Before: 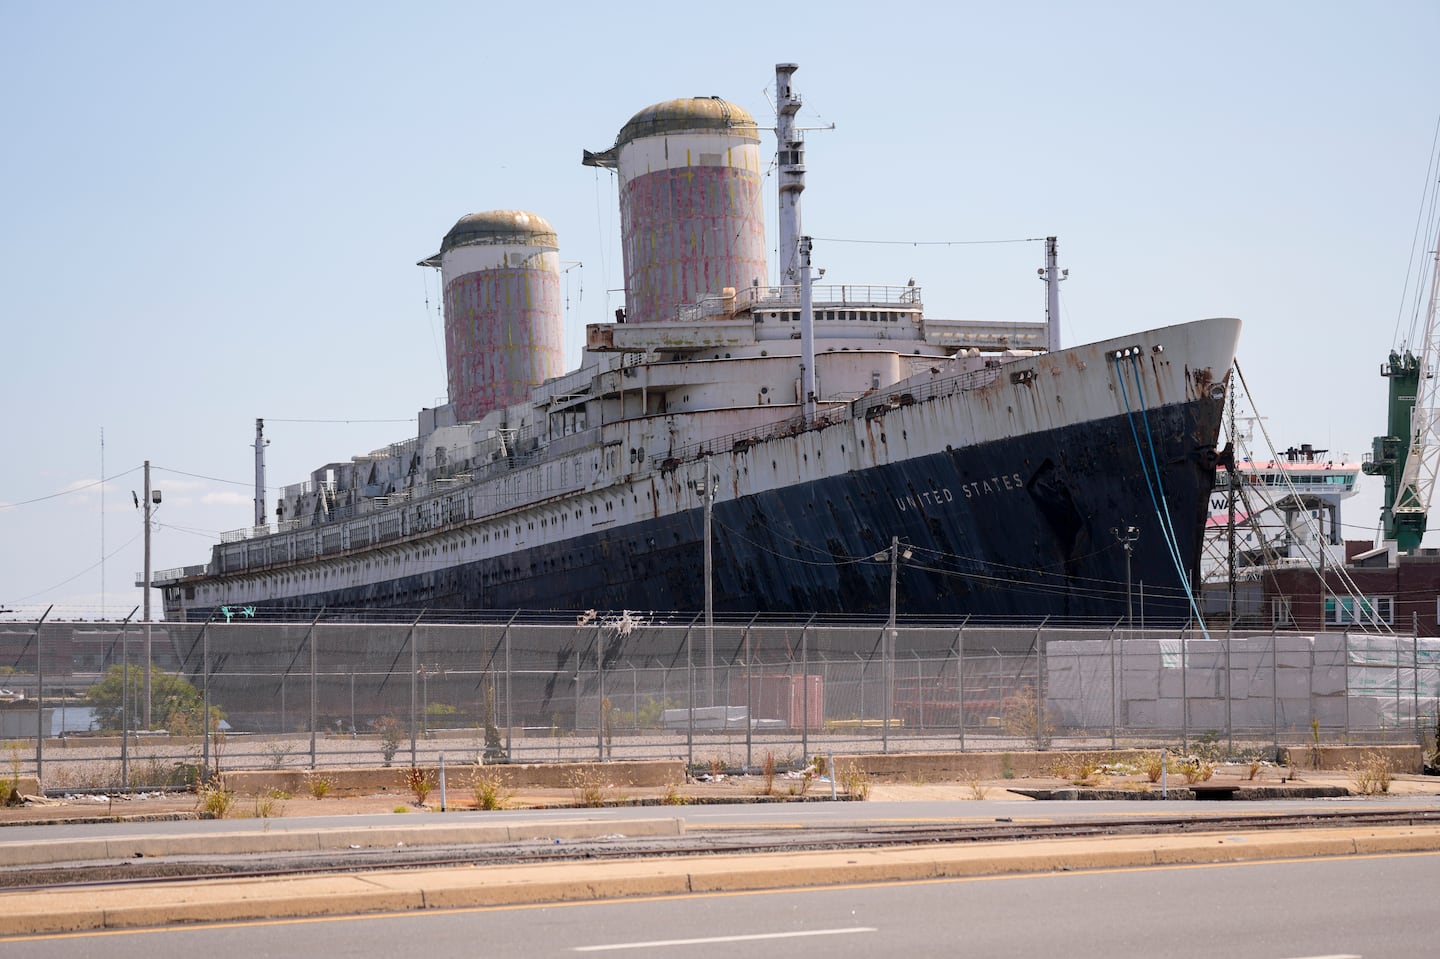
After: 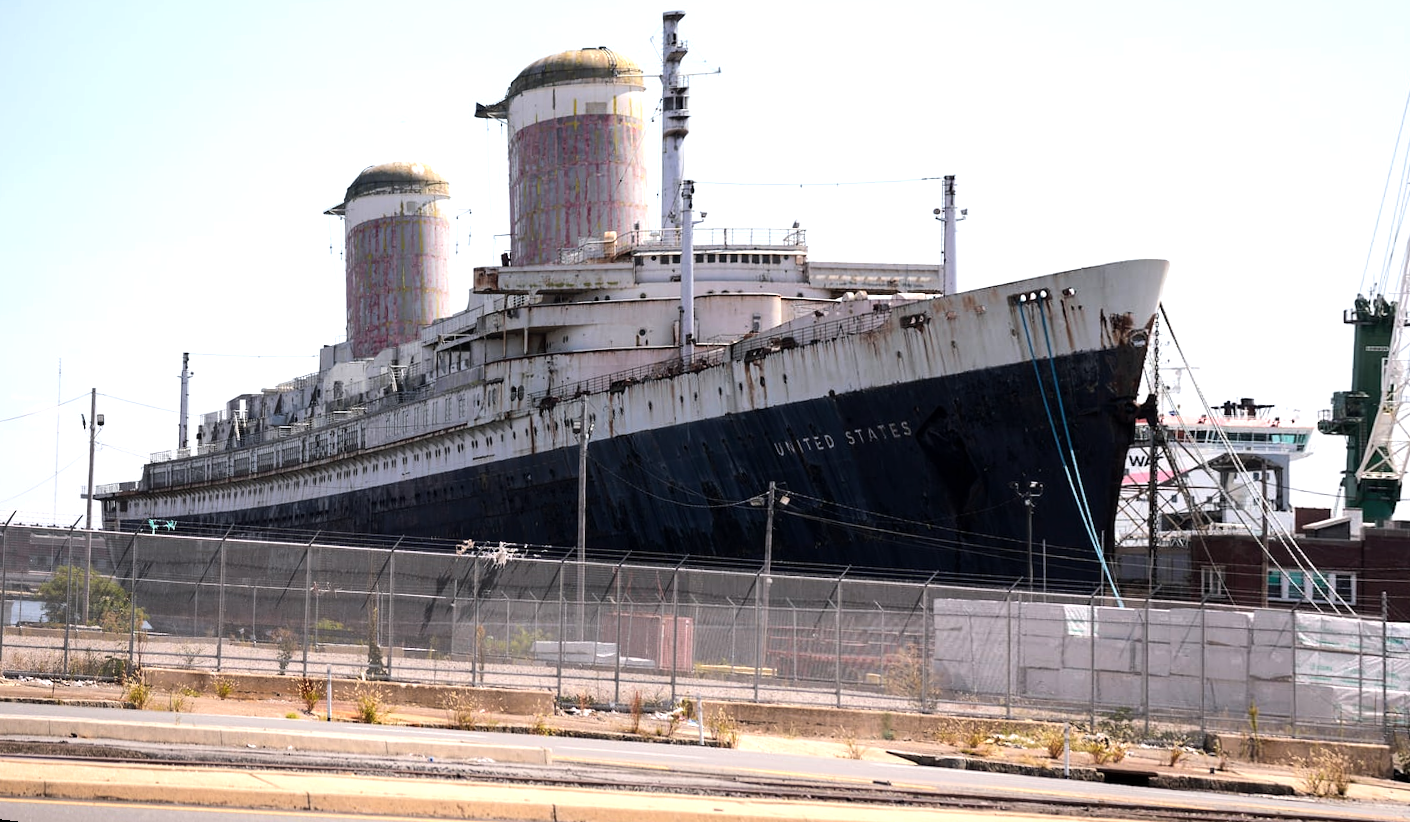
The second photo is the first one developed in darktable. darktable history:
tone equalizer: -8 EV -0.75 EV, -7 EV -0.7 EV, -6 EV -0.6 EV, -5 EV -0.4 EV, -3 EV 0.4 EV, -2 EV 0.6 EV, -1 EV 0.7 EV, +0 EV 0.75 EV, edges refinement/feathering 500, mask exposure compensation -1.57 EV, preserve details no
rotate and perspective: rotation 1.69°, lens shift (vertical) -0.023, lens shift (horizontal) -0.291, crop left 0.025, crop right 0.988, crop top 0.092, crop bottom 0.842
